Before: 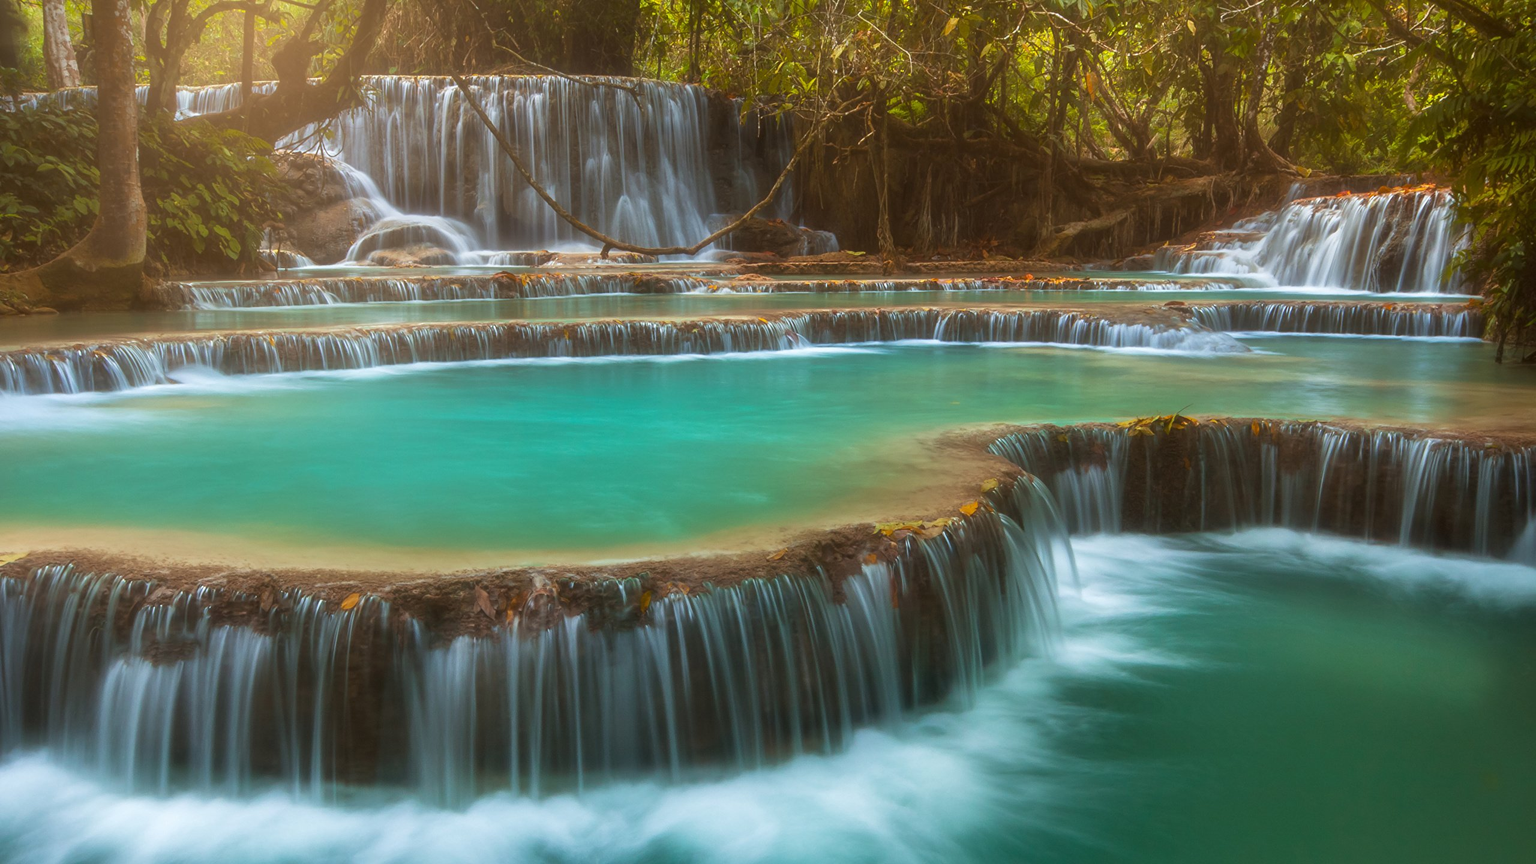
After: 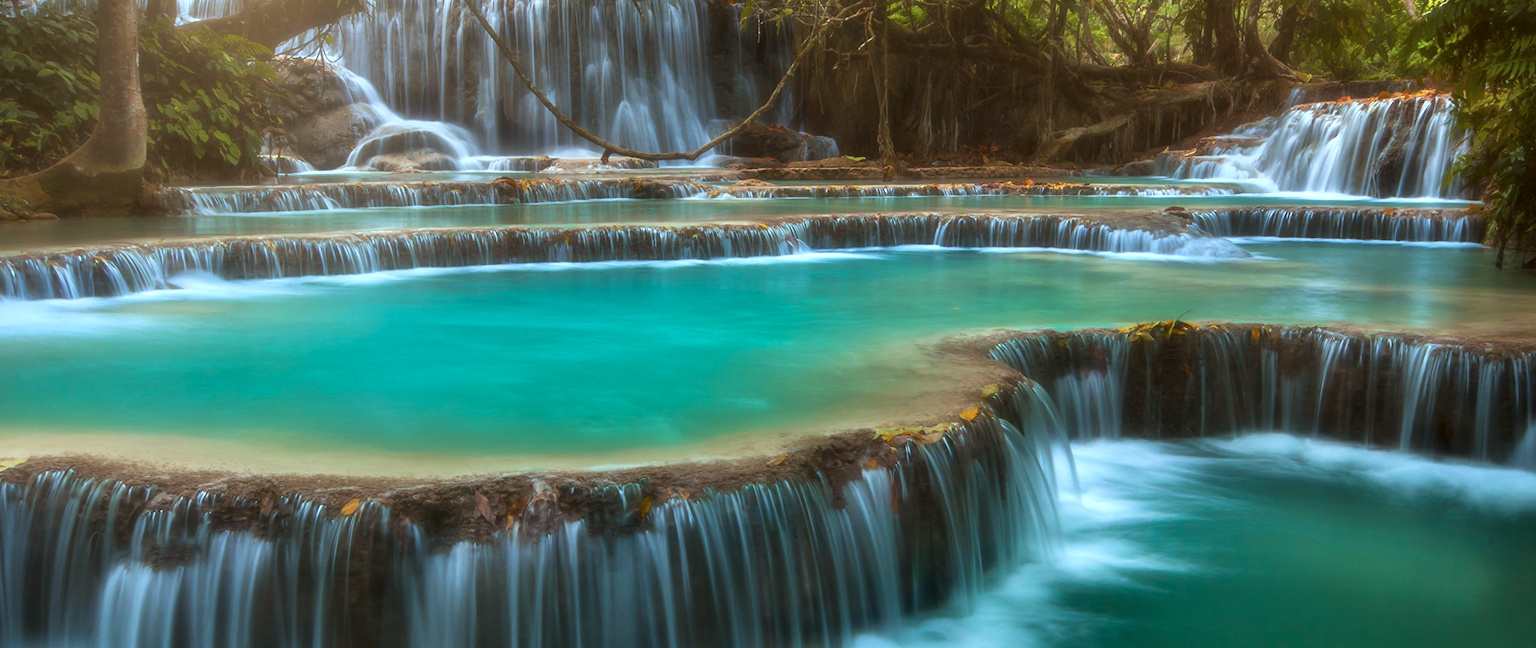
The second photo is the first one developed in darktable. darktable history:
contrast equalizer: y [[0.514, 0.573, 0.581, 0.508, 0.5, 0.5], [0.5 ×6], [0.5 ×6], [0 ×6], [0 ×6]], mix 0.79
crop: top 11.038%, bottom 13.962%
color calibration: illuminant F (fluorescent), F source F9 (Cool White Deluxe 4150 K) – high CRI, x 0.374, y 0.373, temperature 4158.34 K
